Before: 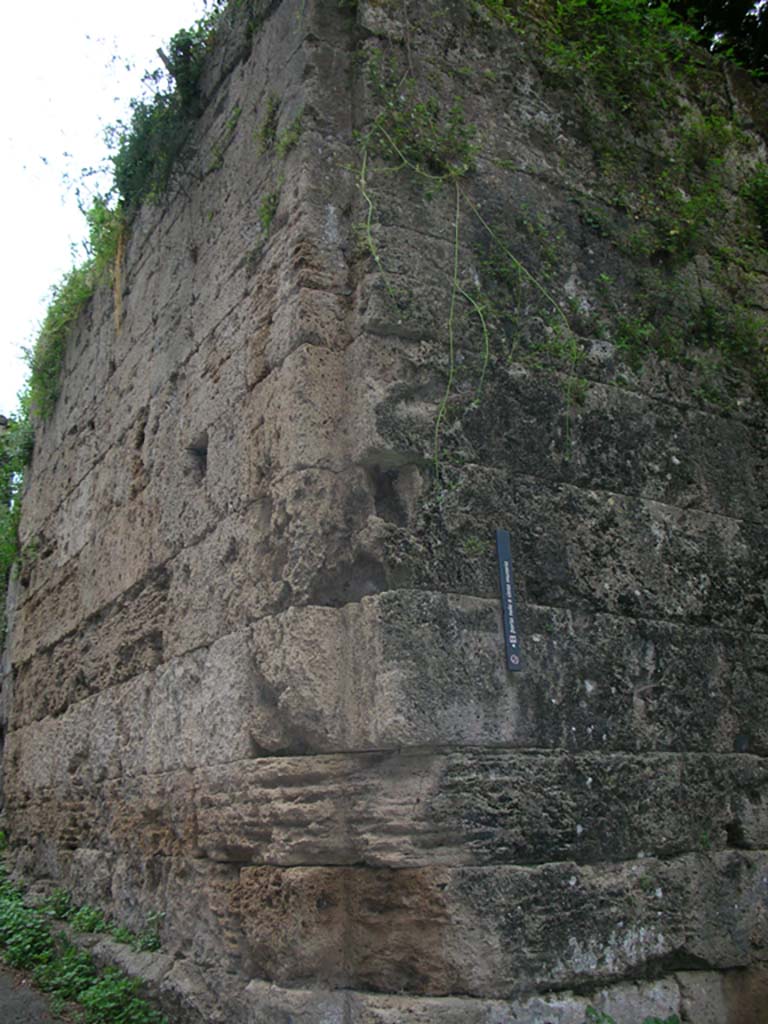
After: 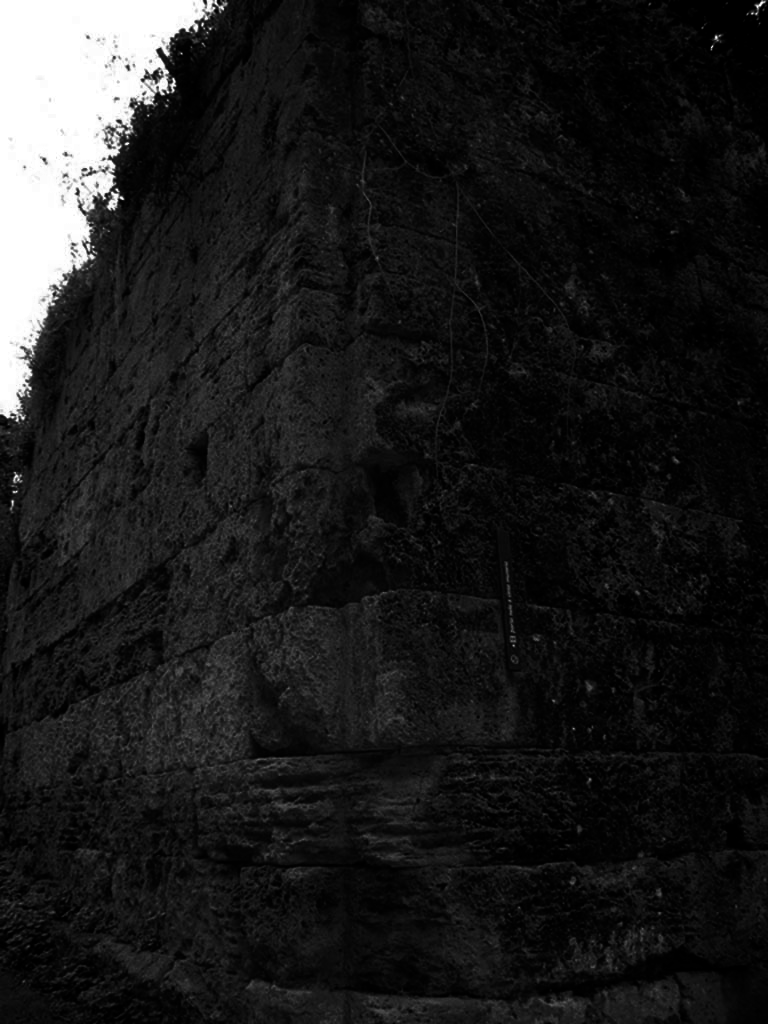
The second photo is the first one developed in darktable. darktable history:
color zones: curves: ch1 [(0.113, 0.438) (0.75, 0.5)]; ch2 [(0.12, 0.526) (0.75, 0.5)]
contrast brightness saturation: contrast 0.02, brightness -1, saturation -1
